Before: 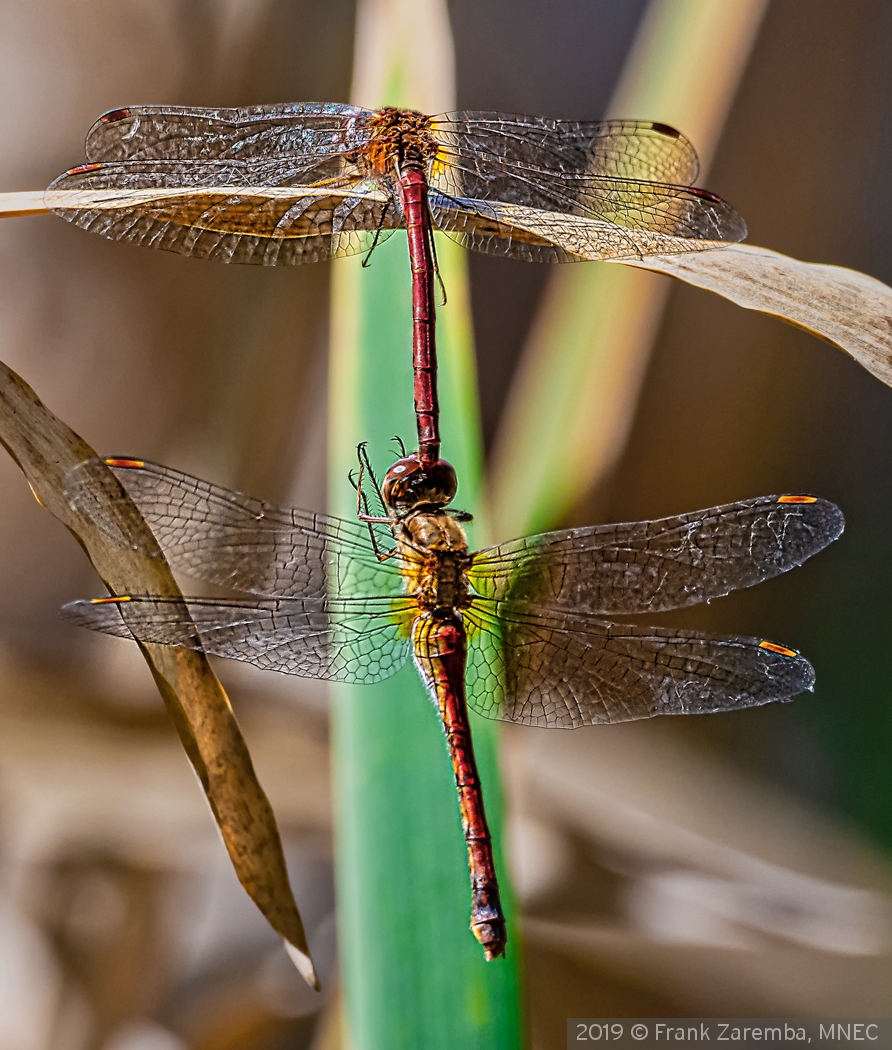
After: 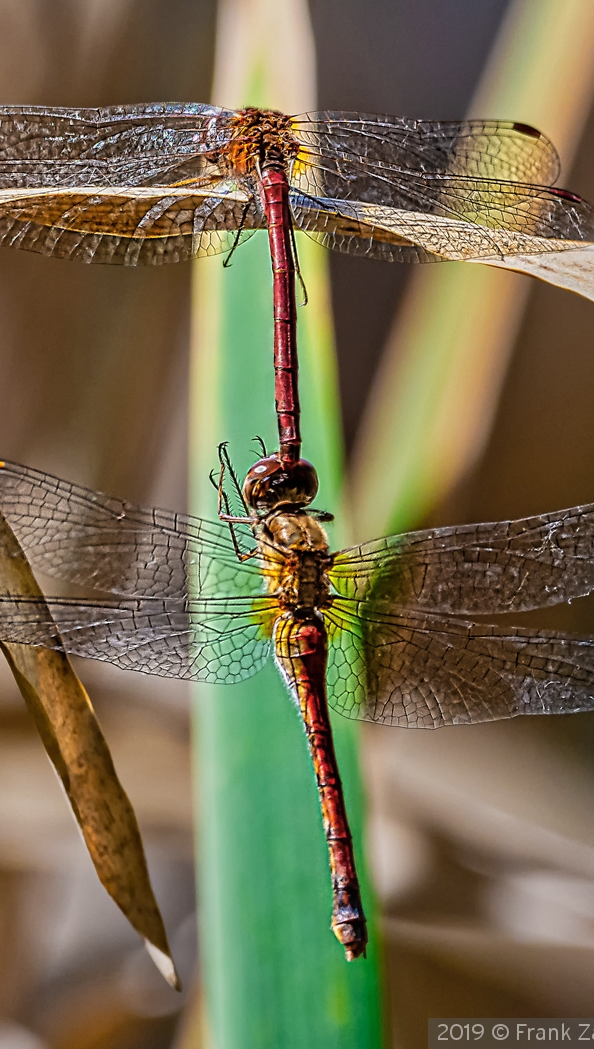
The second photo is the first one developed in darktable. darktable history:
crop and rotate: left 15.603%, right 17.707%
